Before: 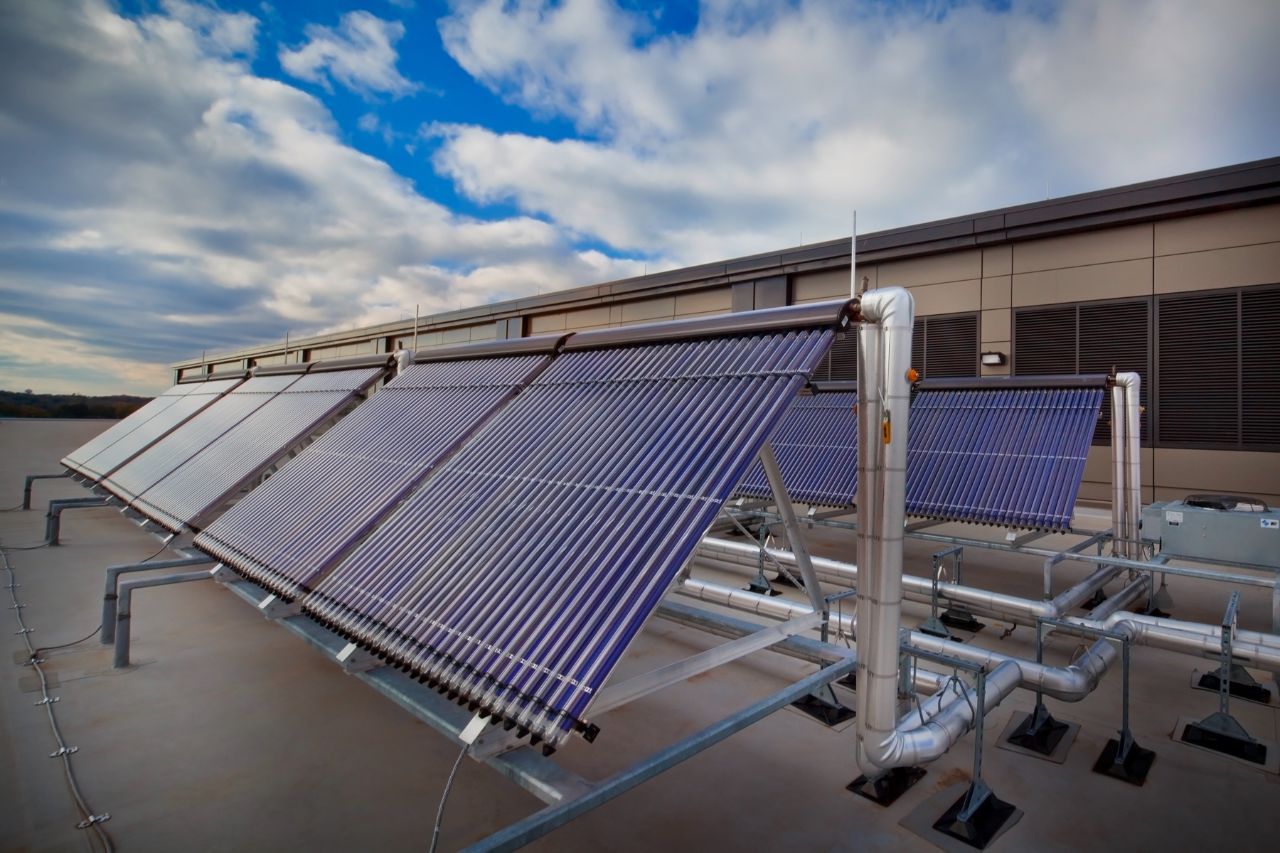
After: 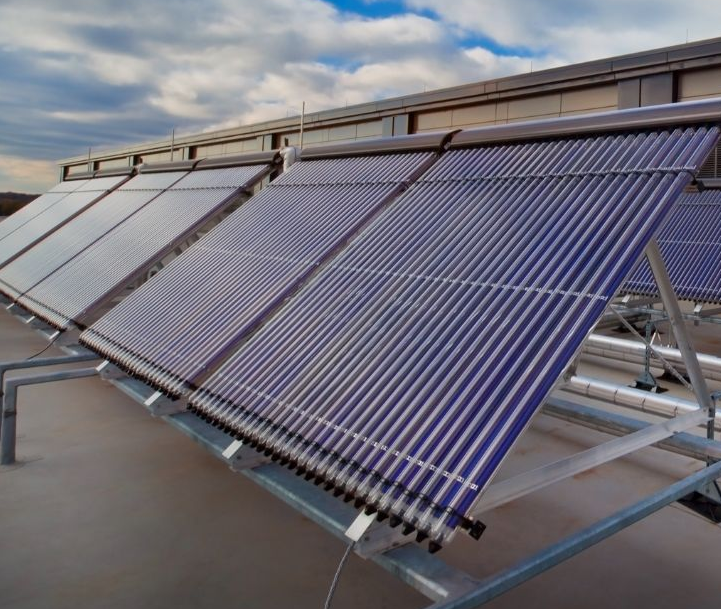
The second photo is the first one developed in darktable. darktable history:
crop: left 8.966%, top 23.852%, right 34.699%, bottom 4.703%
